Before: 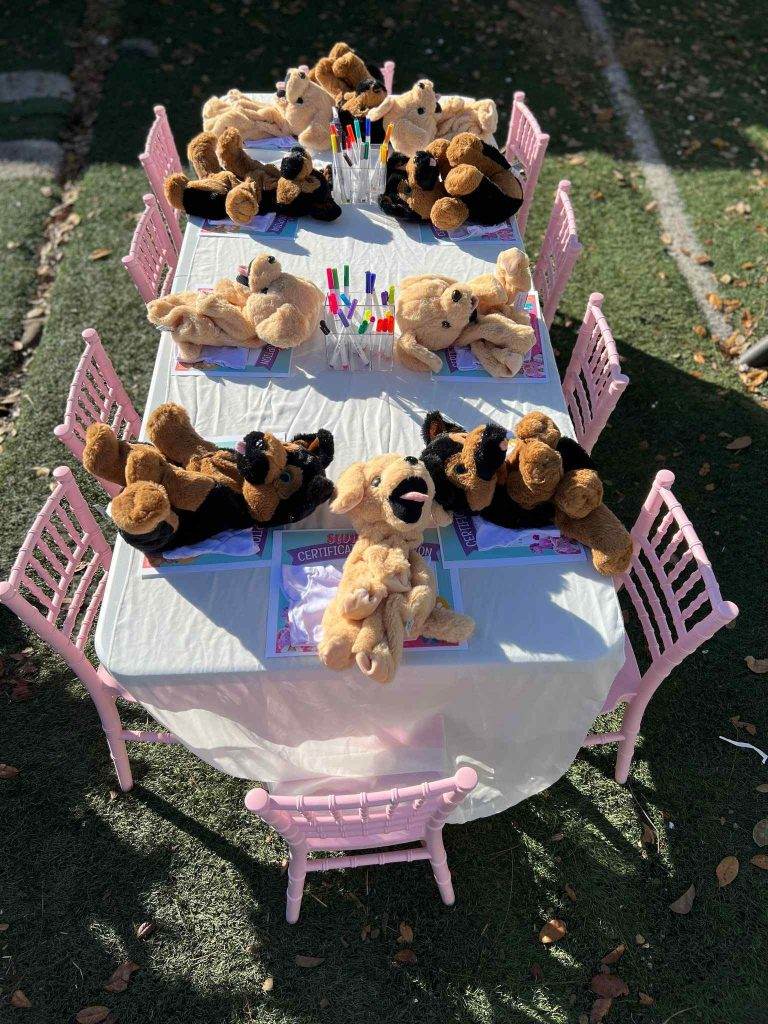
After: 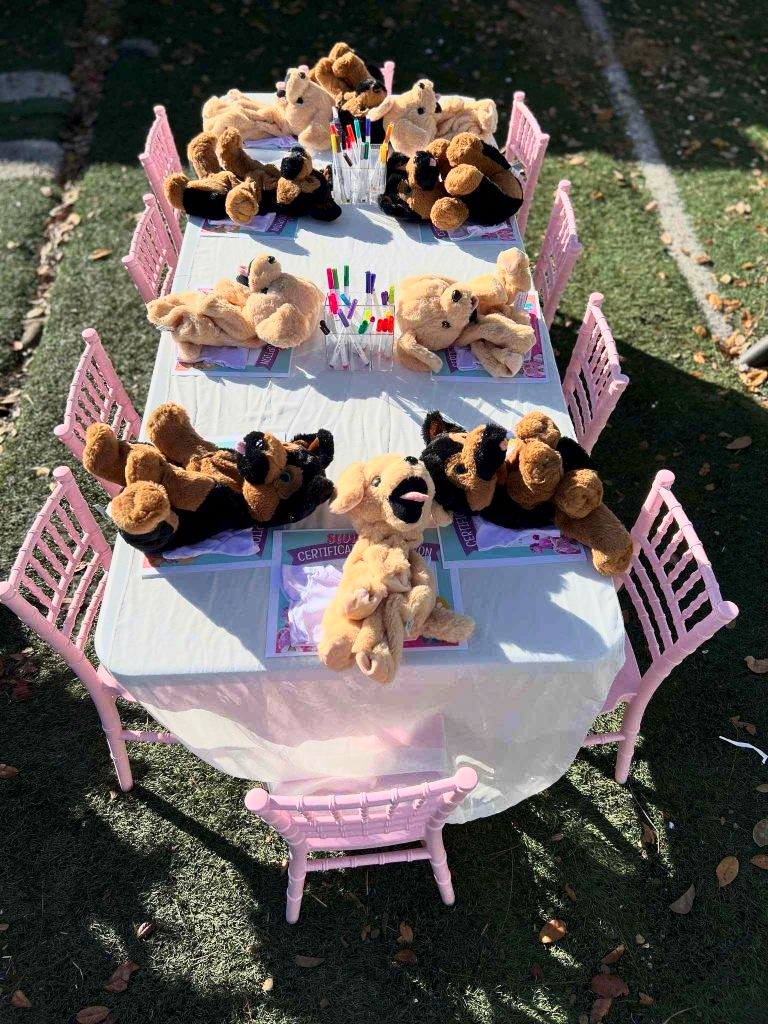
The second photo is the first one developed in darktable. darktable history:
tone curve: curves: ch0 [(0.013, 0) (0.061, 0.059) (0.239, 0.256) (0.502, 0.501) (0.683, 0.676) (0.761, 0.773) (0.858, 0.858) (0.987, 0.945)]; ch1 [(0, 0) (0.172, 0.123) (0.304, 0.267) (0.414, 0.395) (0.472, 0.473) (0.502, 0.502) (0.521, 0.528) (0.583, 0.595) (0.654, 0.673) (0.728, 0.761) (1, 1)]; ch2 [(0, 0) (0.411, 0.424) (0.485, 0.476) (0.502, 0.501) (0.553, 0.557) (0.57, 0.576) (1, 1)], color space Lab, independent channels, preserve colors none
contrast brightness saturation: contrast 0.244, brightness 0.089
